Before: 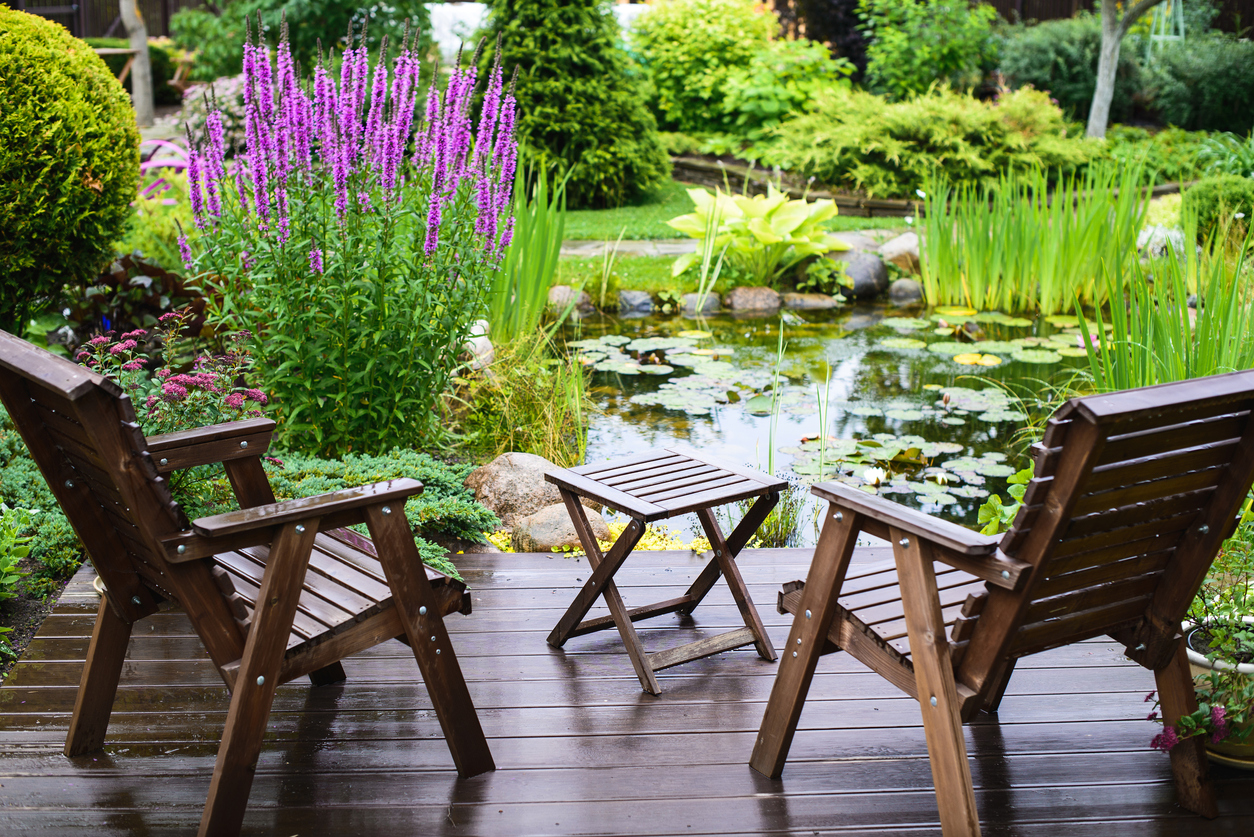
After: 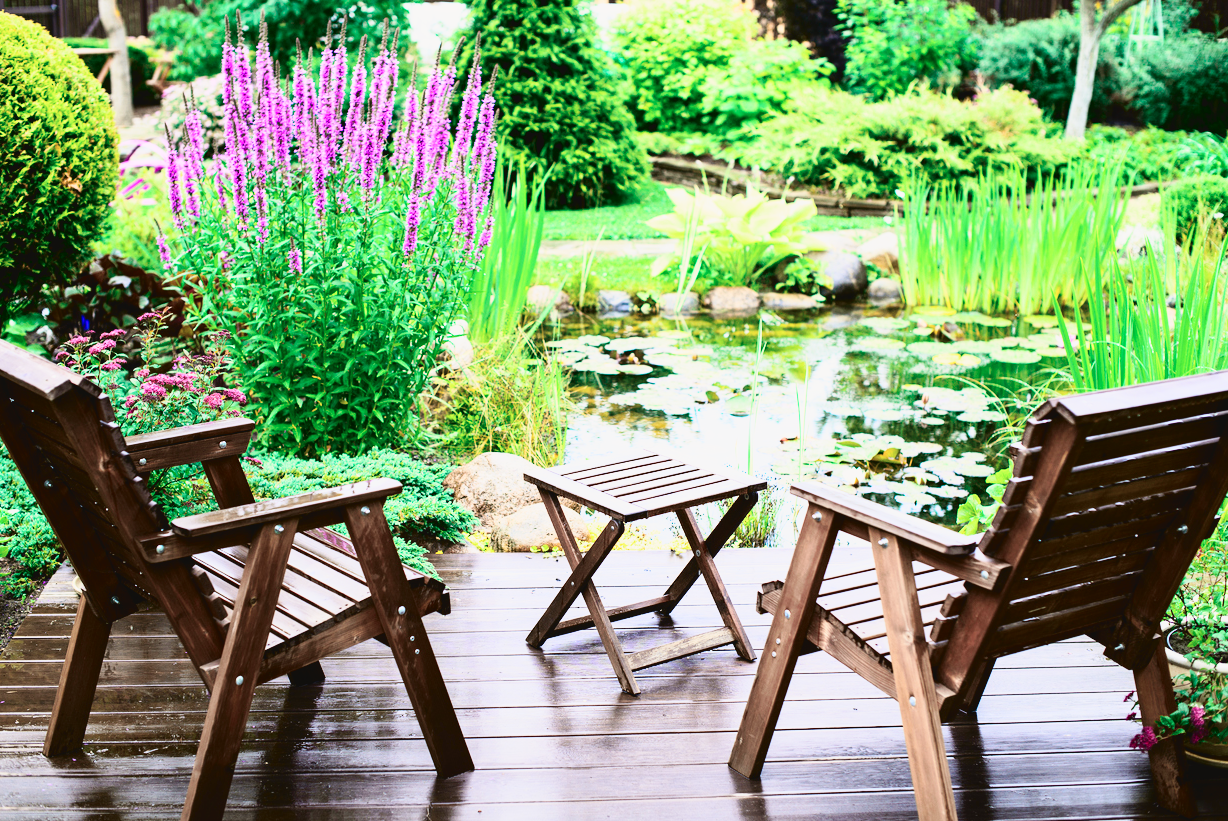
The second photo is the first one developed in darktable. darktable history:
base curve: curves: ch0 [(0, 0) (0.005, 0.002) (0.15, 0.3) (0.4, 0.7) (0.75, 0.95) (1, 1)], preserve colors none
crop: left 1.728%, right 0.283%, bottom 1.874%
tone curve: curves: ch0 [(0, 0.039) (0.104, 0.094) (0.285, 0.301) (0.689, 0.764) (0.89, 0.926) (0.994, 0.971)]; ch1 [(0, 0) (0.337, 0.249) (0.437, 0.411) (0.485, 0.487) (0.515, 0.514) (0.566, 0.563) (0.641, 0.655) (1, 1)]; ch2 [(0, 0) (0.314, 0.301) (0.421, 0.411) (0.502, 0.505) (0.528, 0.54) (0.557, 0.555) (0.612, 0.583) (0.722, 0.67) (1, 1)], color space Lab, independent channels, preserve colors none
